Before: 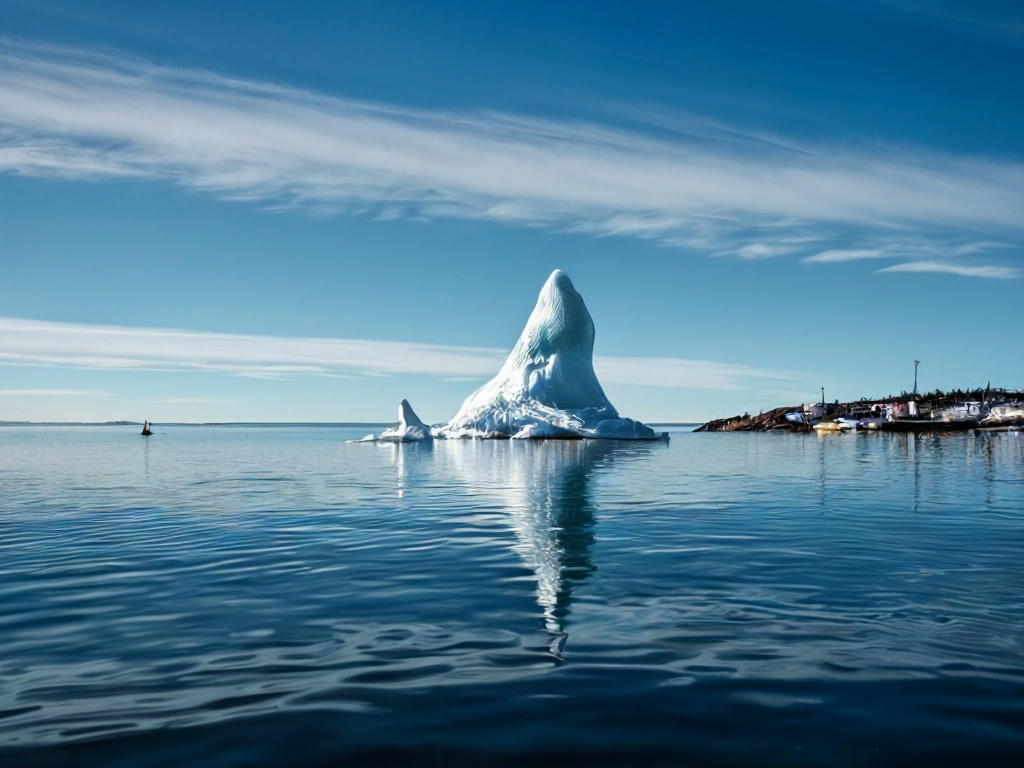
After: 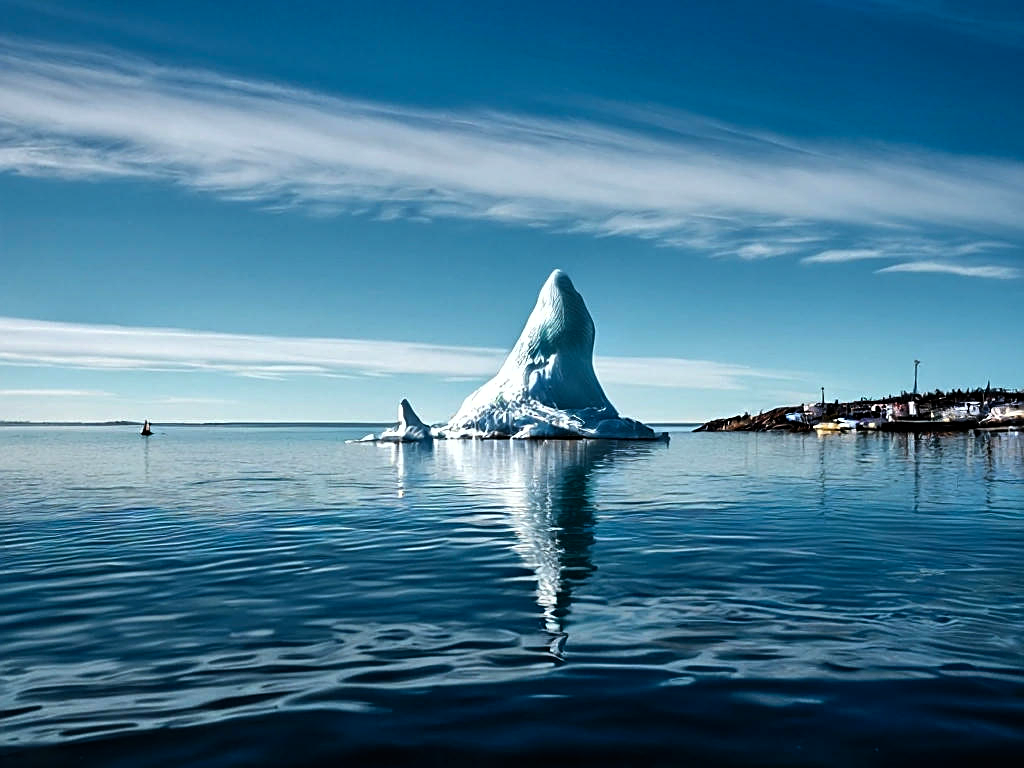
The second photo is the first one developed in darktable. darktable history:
shadows and highlights: highlights color adjustment 0%, low approximation 0.01, soften with gaussian
color balance rgb: shadows lift › luminance -10%, power › luminance -9%, linear chroma grading › global chroma 10%, global vibrance 10%, contrast 15%, saturation formula JzAzBz (2021)
sharpen: on, module defaults
color balance: on, module defaults
